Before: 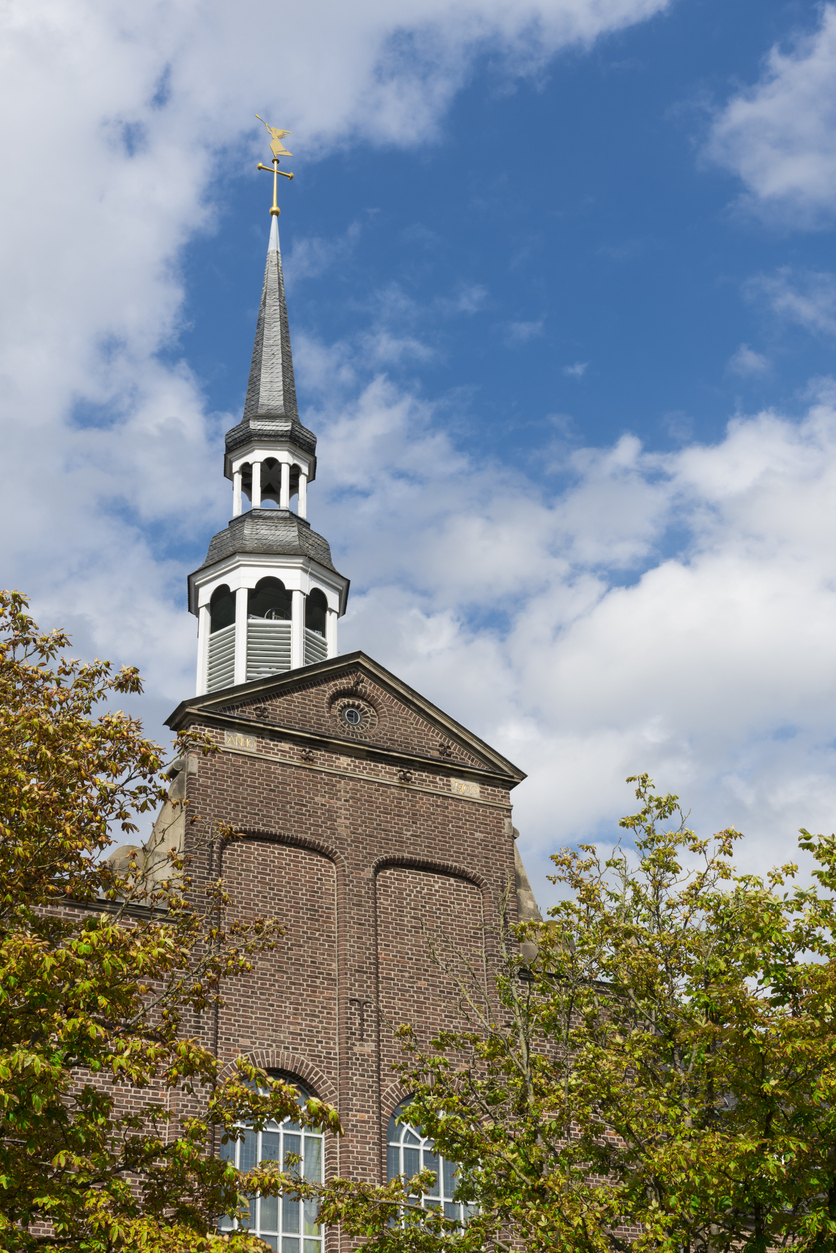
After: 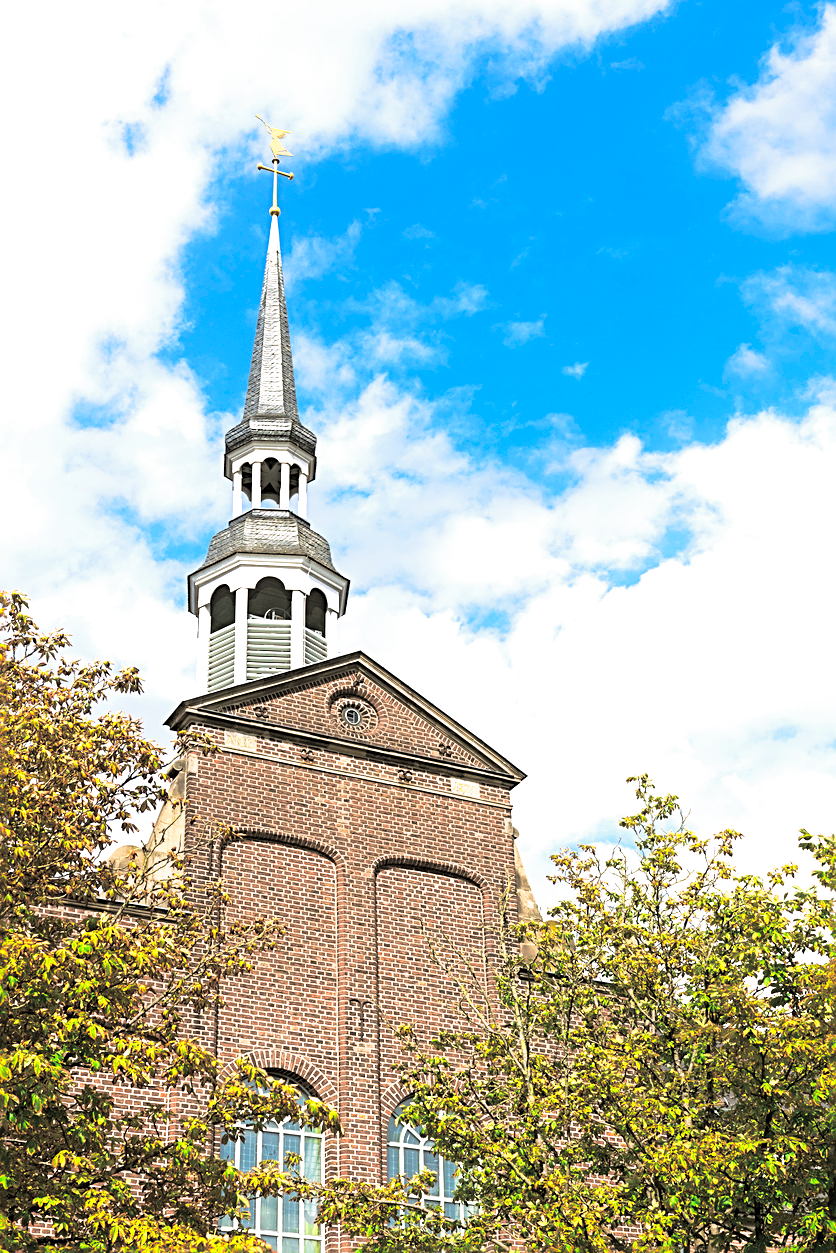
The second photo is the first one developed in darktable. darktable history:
sharpen: radius 2.676, amount 0.669
contrast brightness saturation: brightness 0.09, saturation 0.19
exposure: black level correction 0, exposure 1.1 EV, compensate exposure bias true, compensate highlight preservation false
color balance: contrast -0.5%
velvia: on, module defaults
split-toning: shadows › hue 46.8°, shadows › saturation 0.17, highlights › hue 316.8°, highlights › saturation 0.27, balance -51.82
